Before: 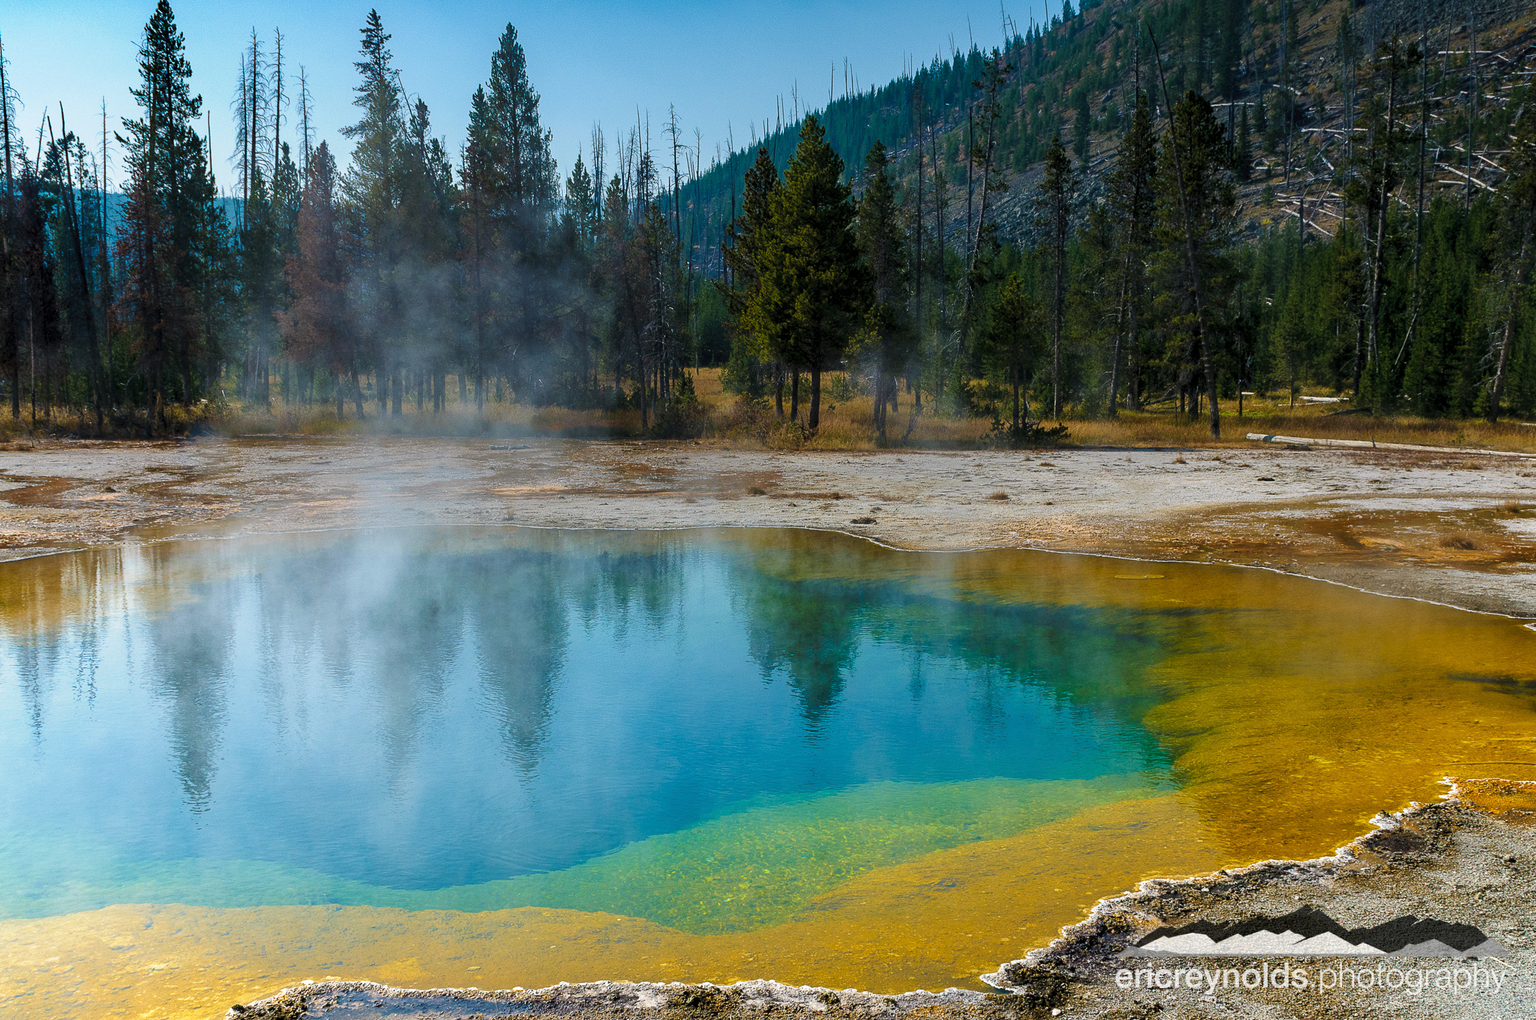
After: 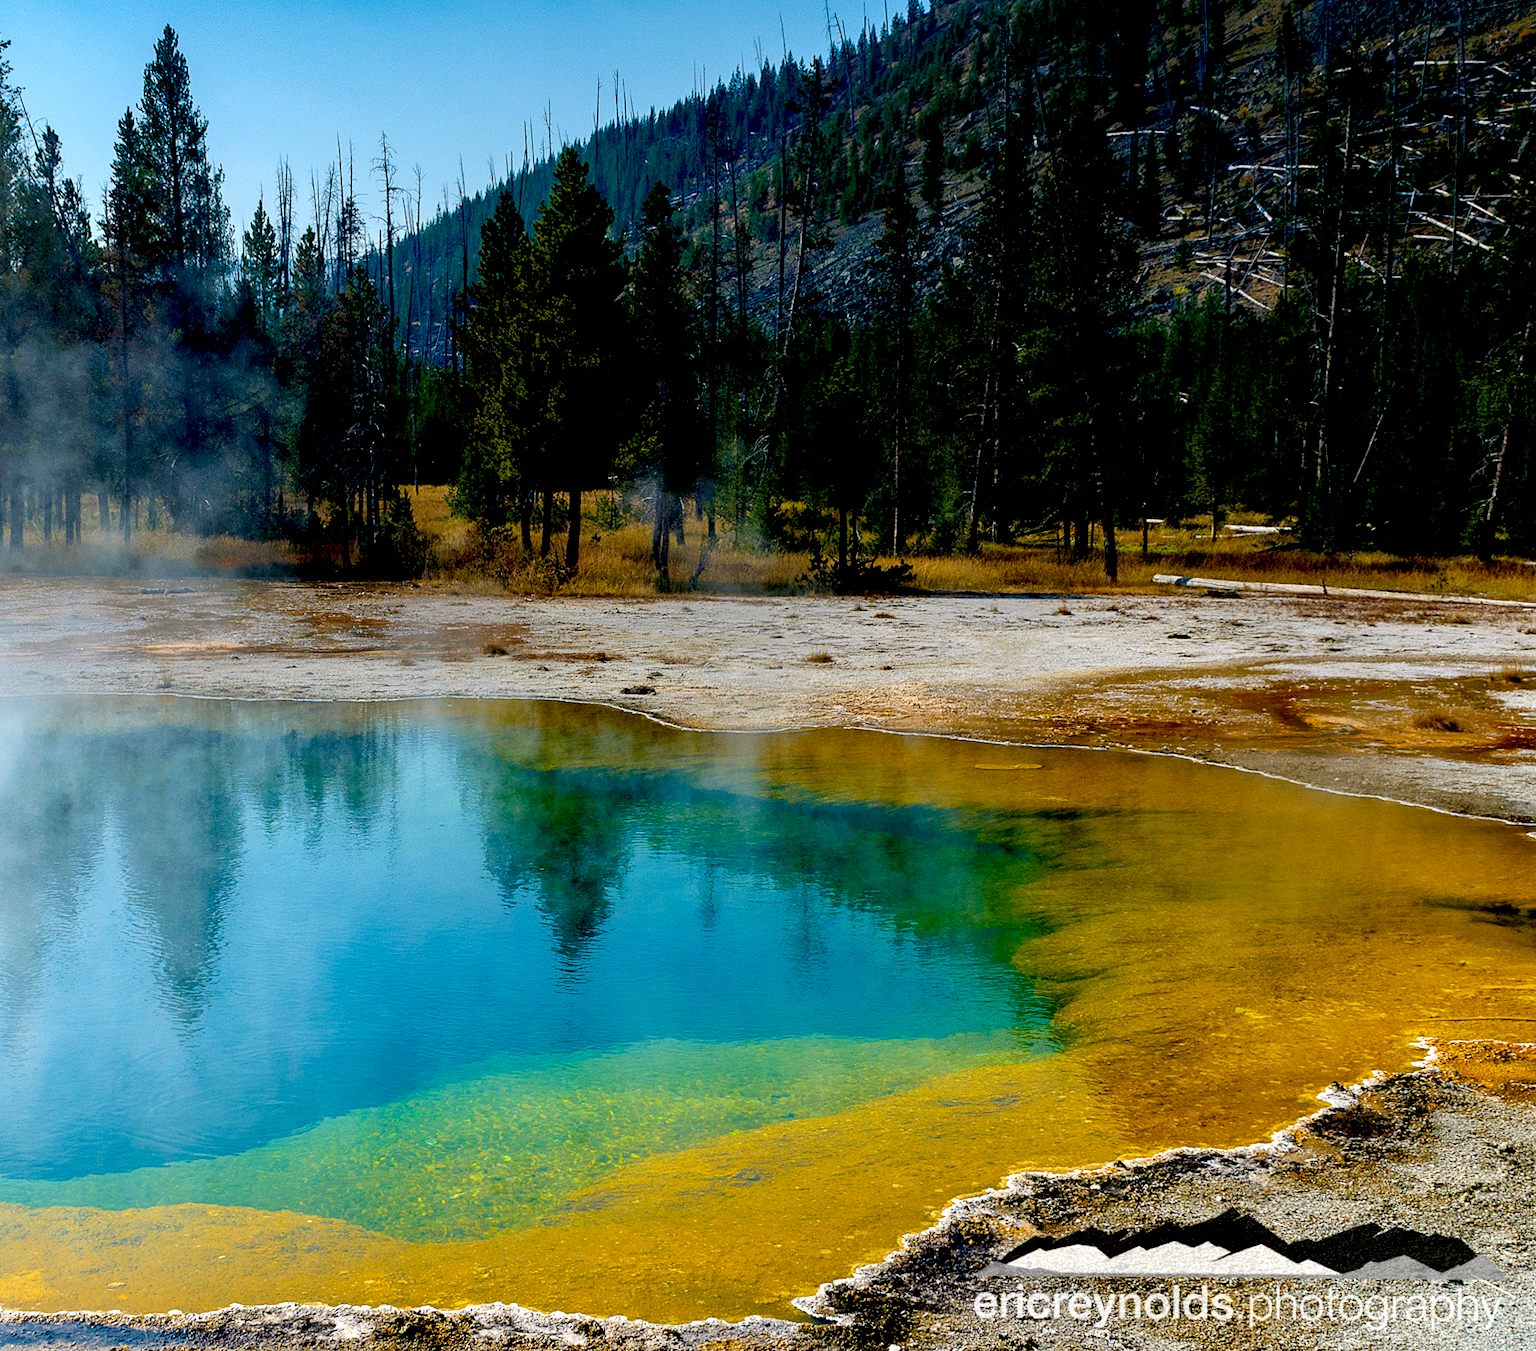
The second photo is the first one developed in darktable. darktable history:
exposure: black level correction 0.031, exposure 0.304 EV, compensate highlight preservation false
crop and rotate: left 24.6%
rotate and perspective: rotation 0.192°, lens shift (horizontal) -0.015, crop left 0.005, crop right 0.996, crop top 0.006, crop bottom 0.99
